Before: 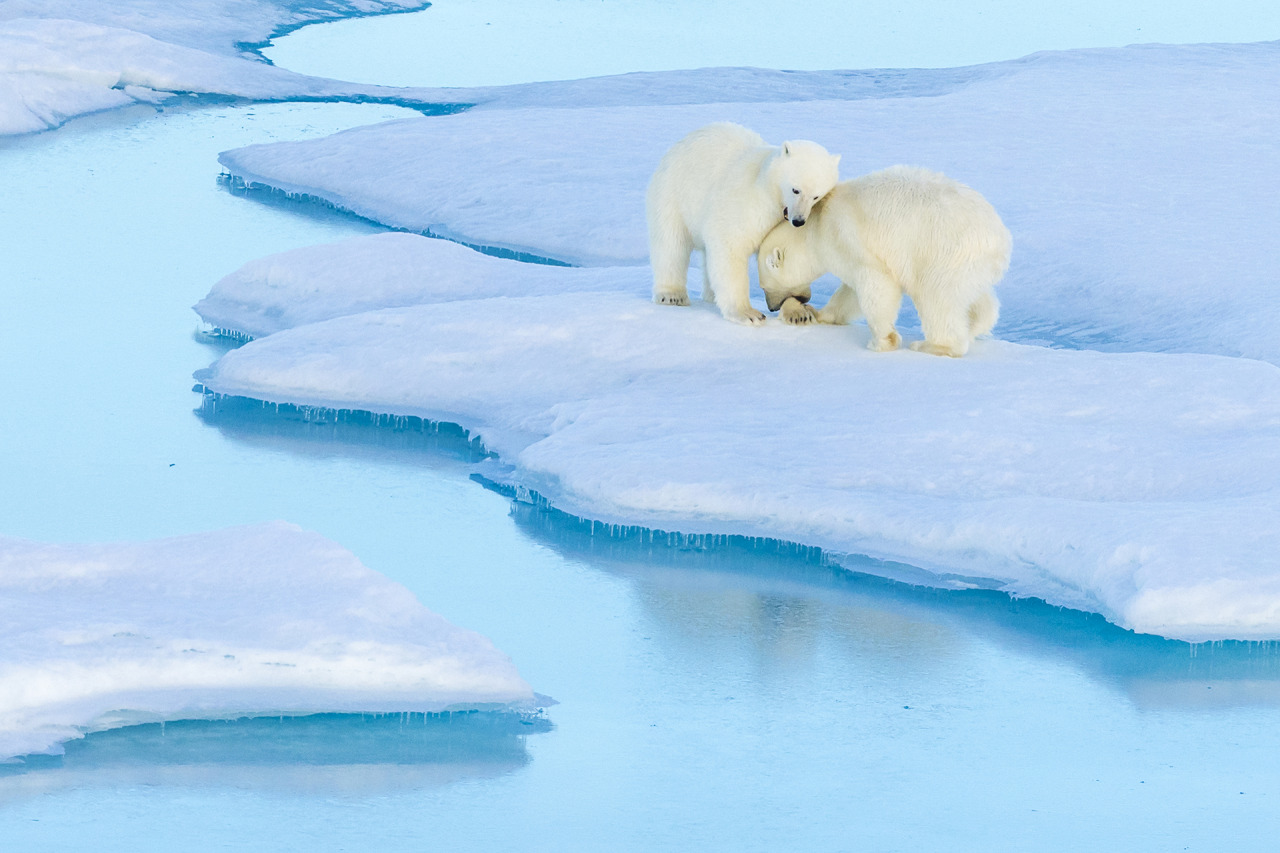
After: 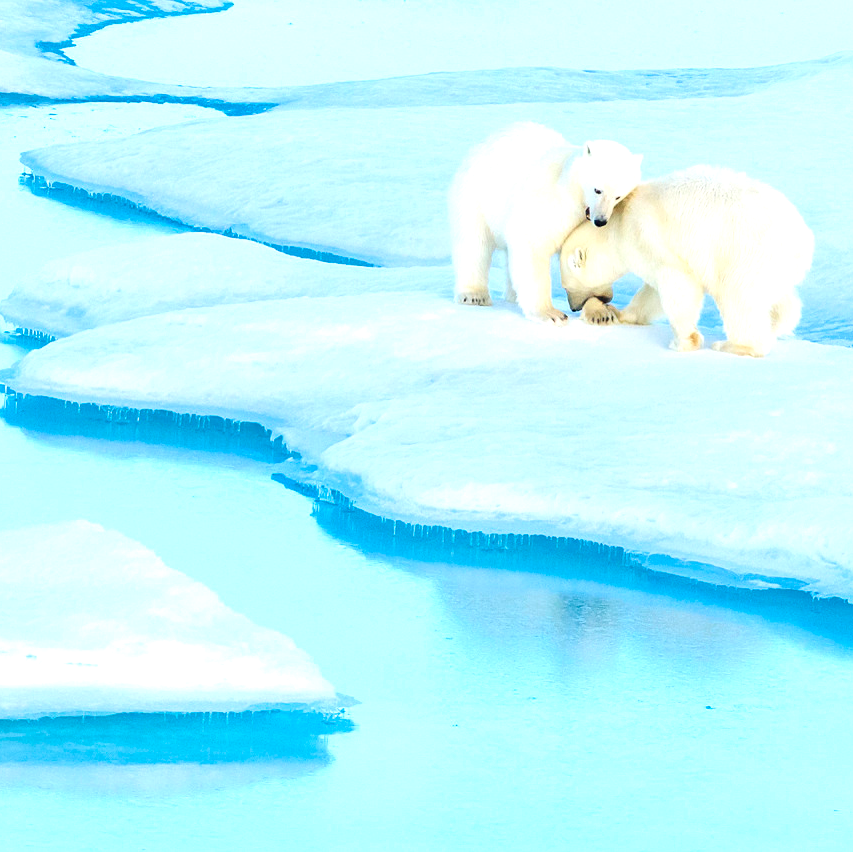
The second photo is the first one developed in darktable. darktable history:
crop and rotate: left 15.507%, right 17.809%
exposure: black level correction 0.001, exposure 0.674 EV, compensate exposure bias true, compensate highlight preservation false
